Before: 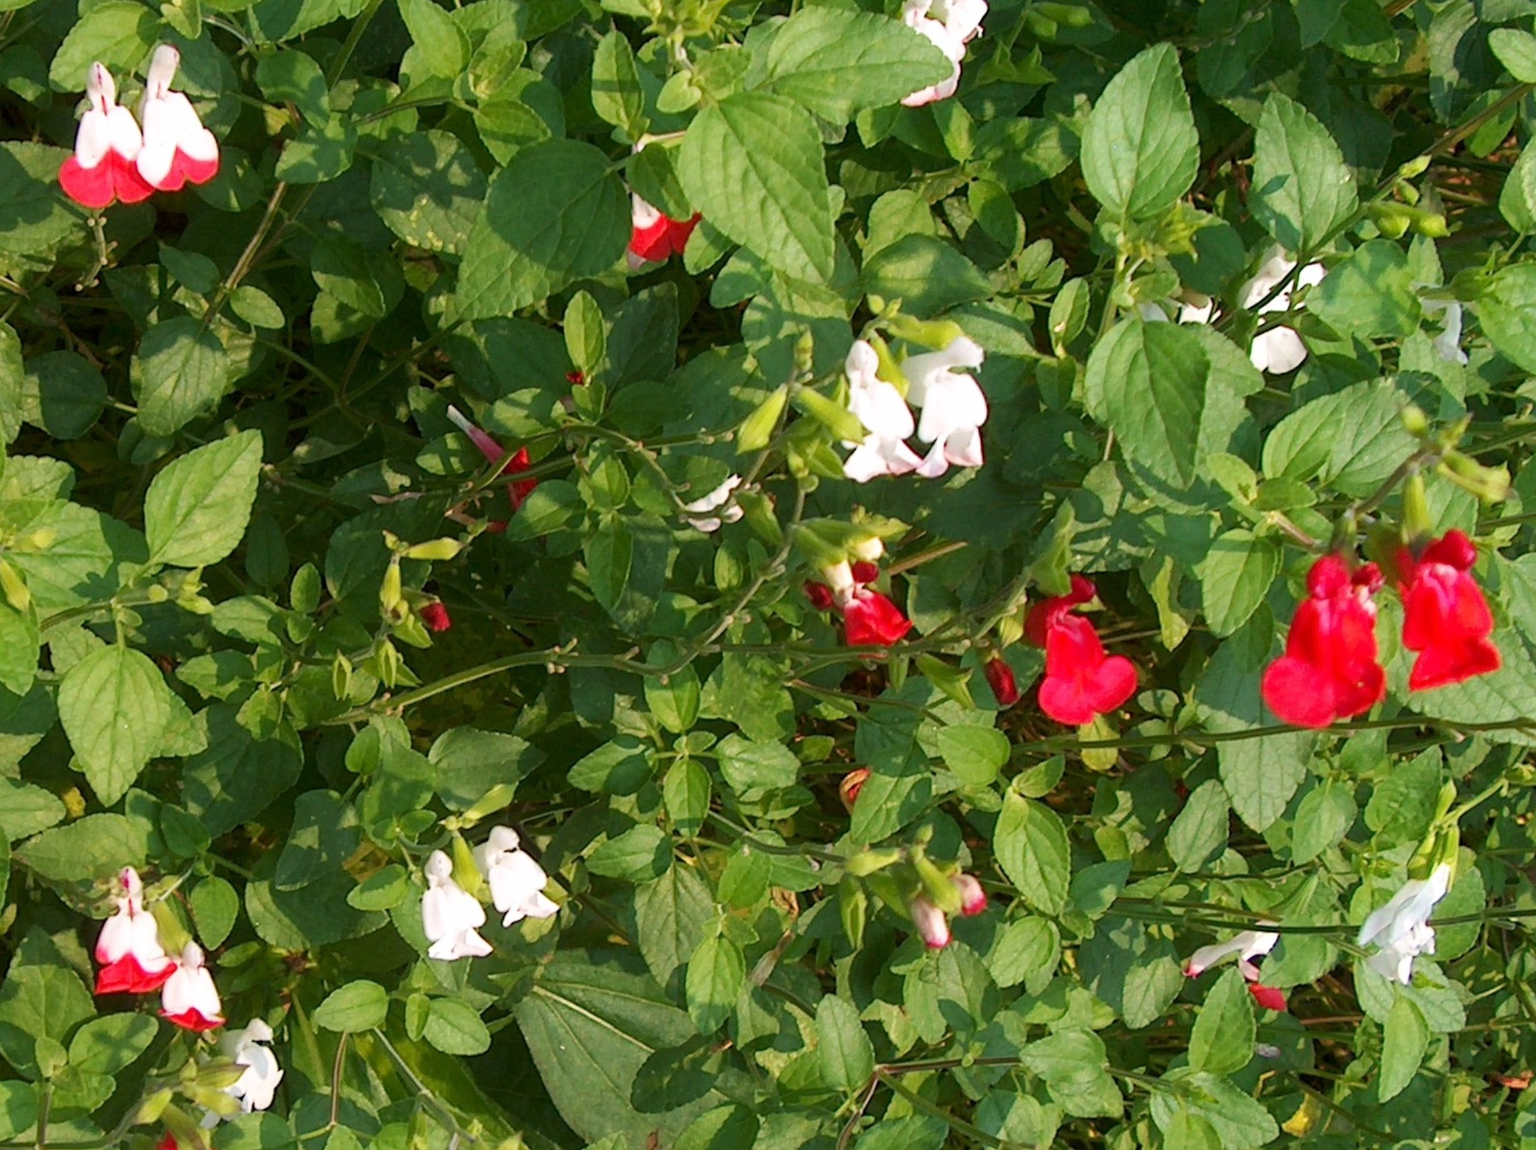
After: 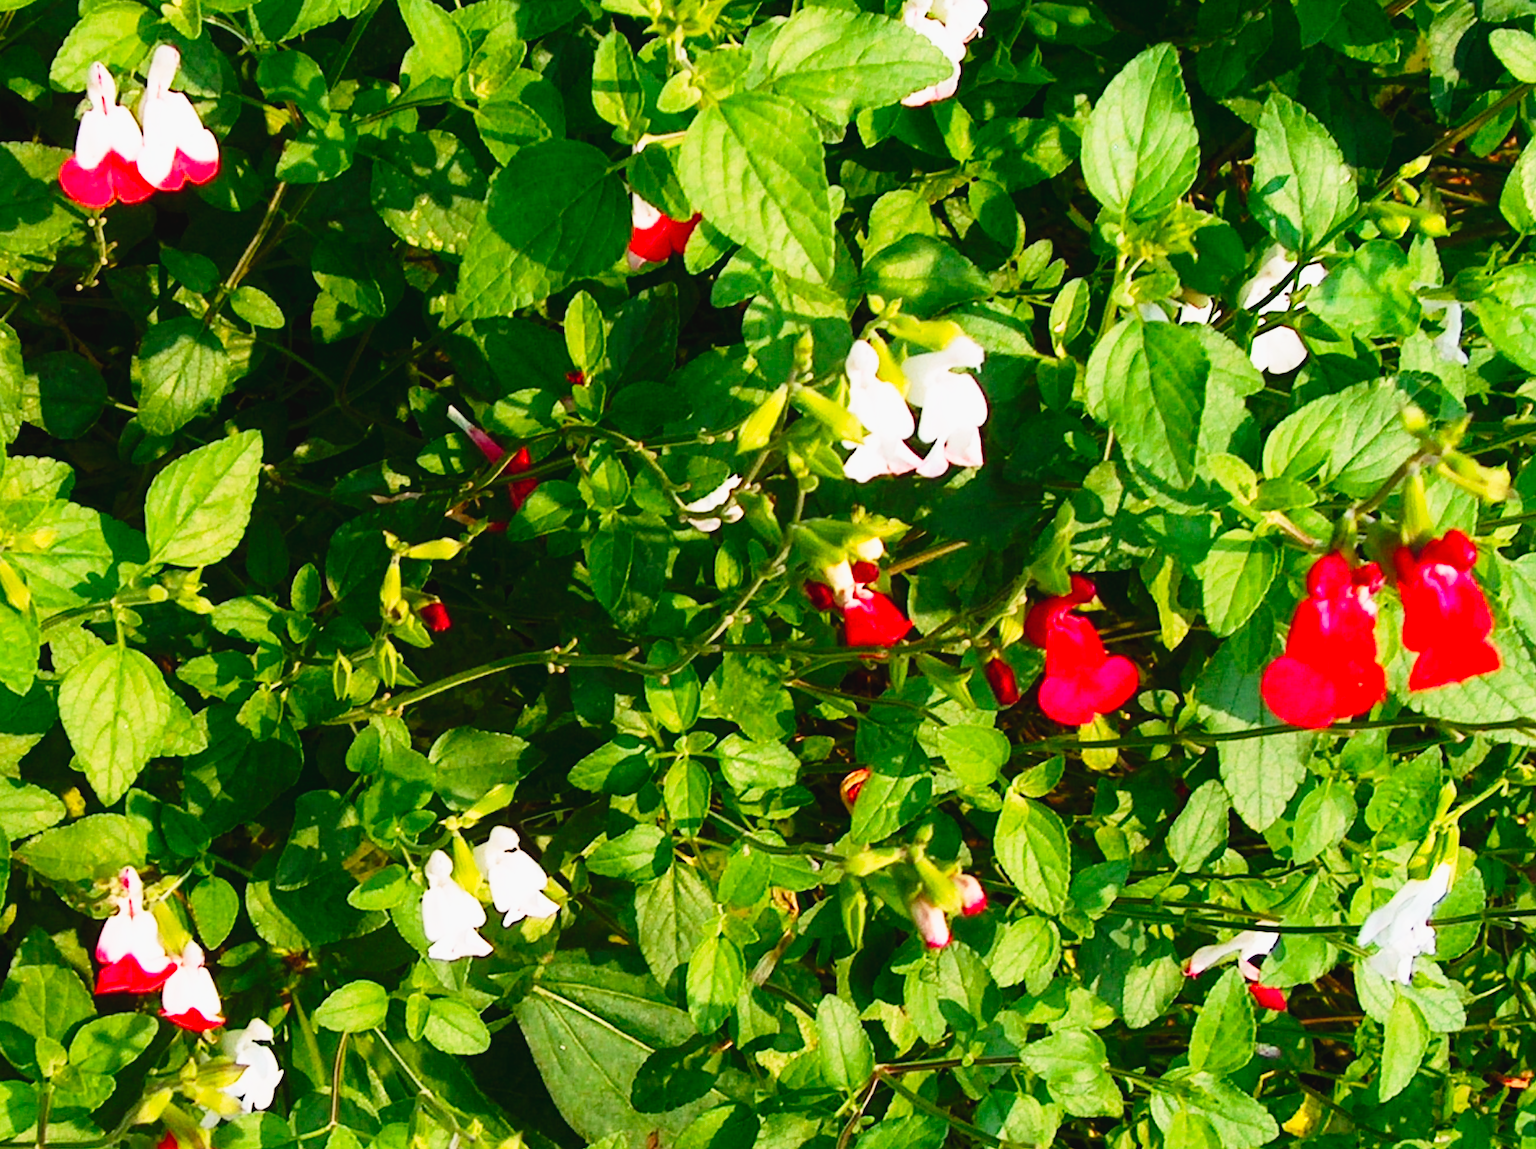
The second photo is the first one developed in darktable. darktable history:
tone curve: curves: ch0 [(0.003, 0.032) (0.037, 0.037) (0.149, 0.117) (0.297, 0.318) (0.41, 0.48) (0.541, 0.649) (0.722, 0.857) (0.875, 0.946) (1, 0.98)]; ch1 [(0, 0) (0.305, 0.325) (0.453, 0.437) (0.482, 0.474) (0.501, 0.498) (0.506, 0.503) (0.559, 0.576) (0.6, 0.635) (0.656, 0.707) (1, 1)]; ch2 [(0, 0) (0.323, 0.277) (0.408, 0.399) (0.45, 0.48) (0.499, 0.502) (0.515, 0.532) (0.573, 0.602) (0.653, 0.675) (0.75, 0.756) (1, 1)], preserve colors none
contrast brightness saturation: contrast 0.161, saturation 0.319
